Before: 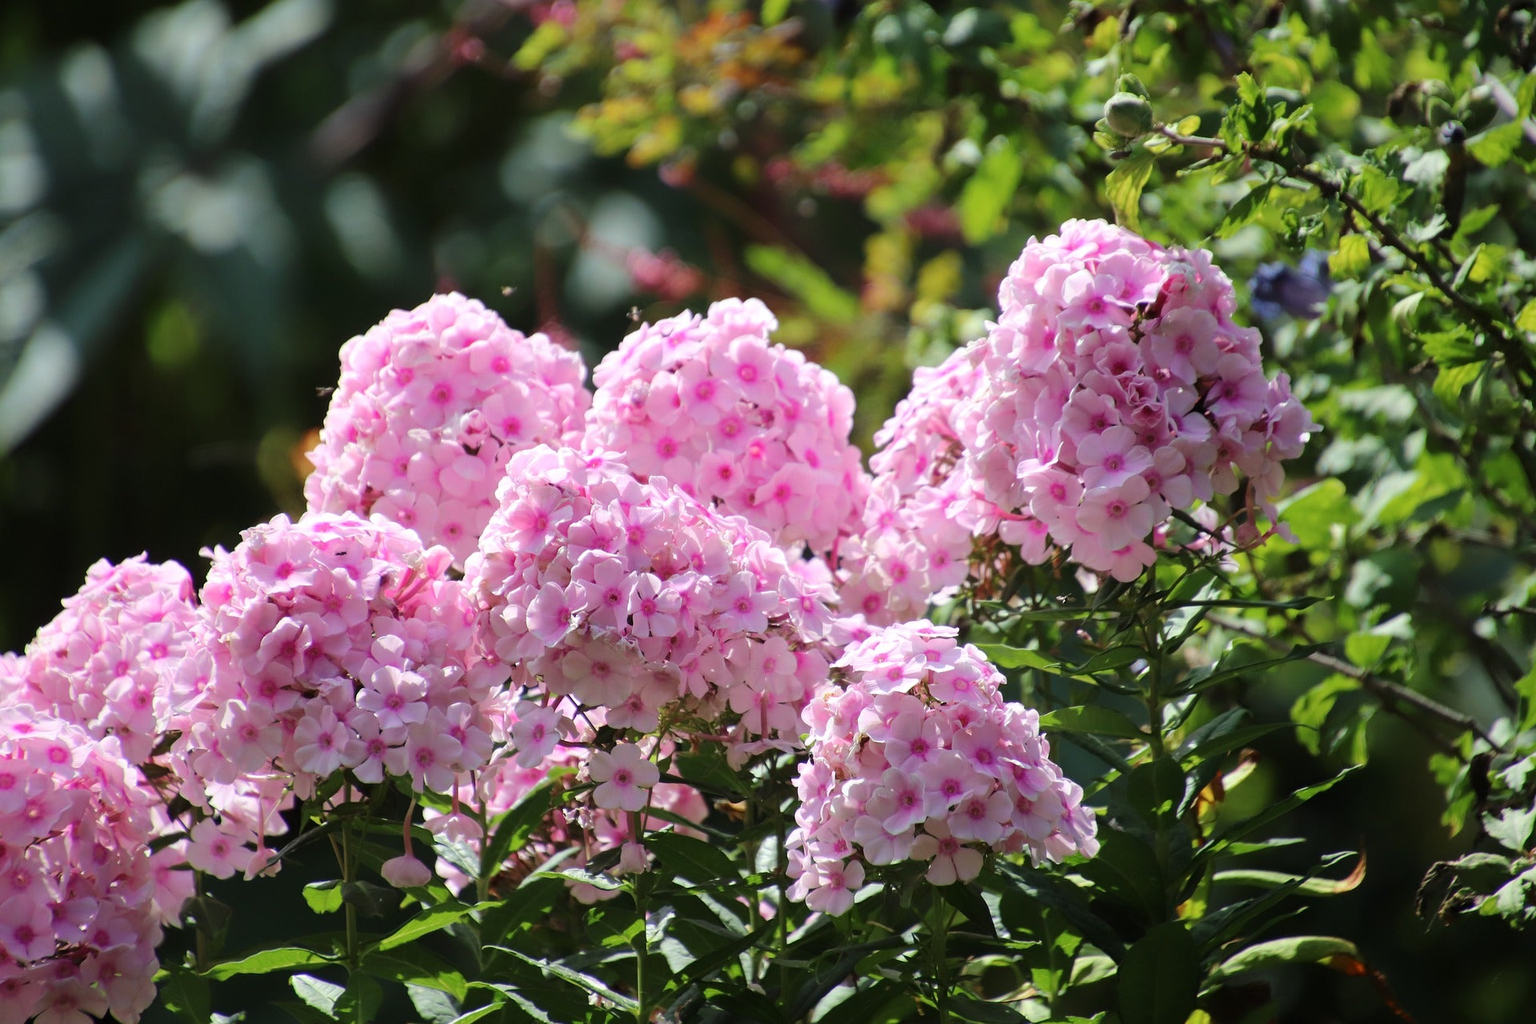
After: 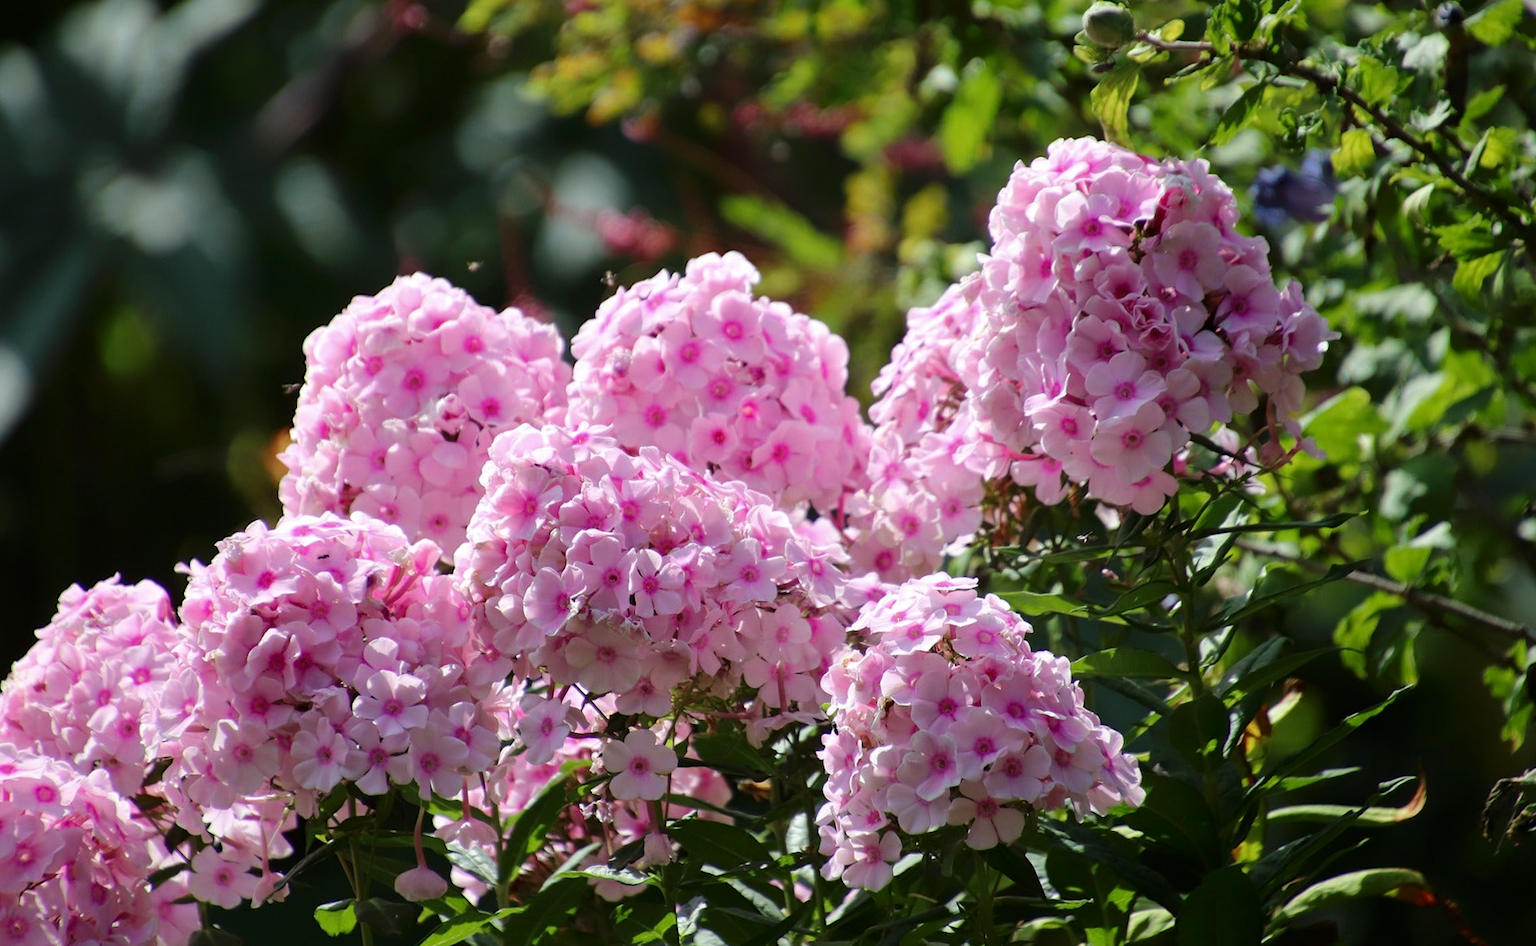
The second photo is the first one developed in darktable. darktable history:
contrast brightness saturation: brightness -0.09
contrast equalizer: y [[0.5 ×6], [0.5 ×6], [0.5, 0.5, 0.501, 0.545, 0.707, 0.863], [0 ×6], [0 ×6]]
rotate and perspective: rotation -5°, crop left 0.05, crop right 0.952, crop top 0.11, crop bottom 0.89
